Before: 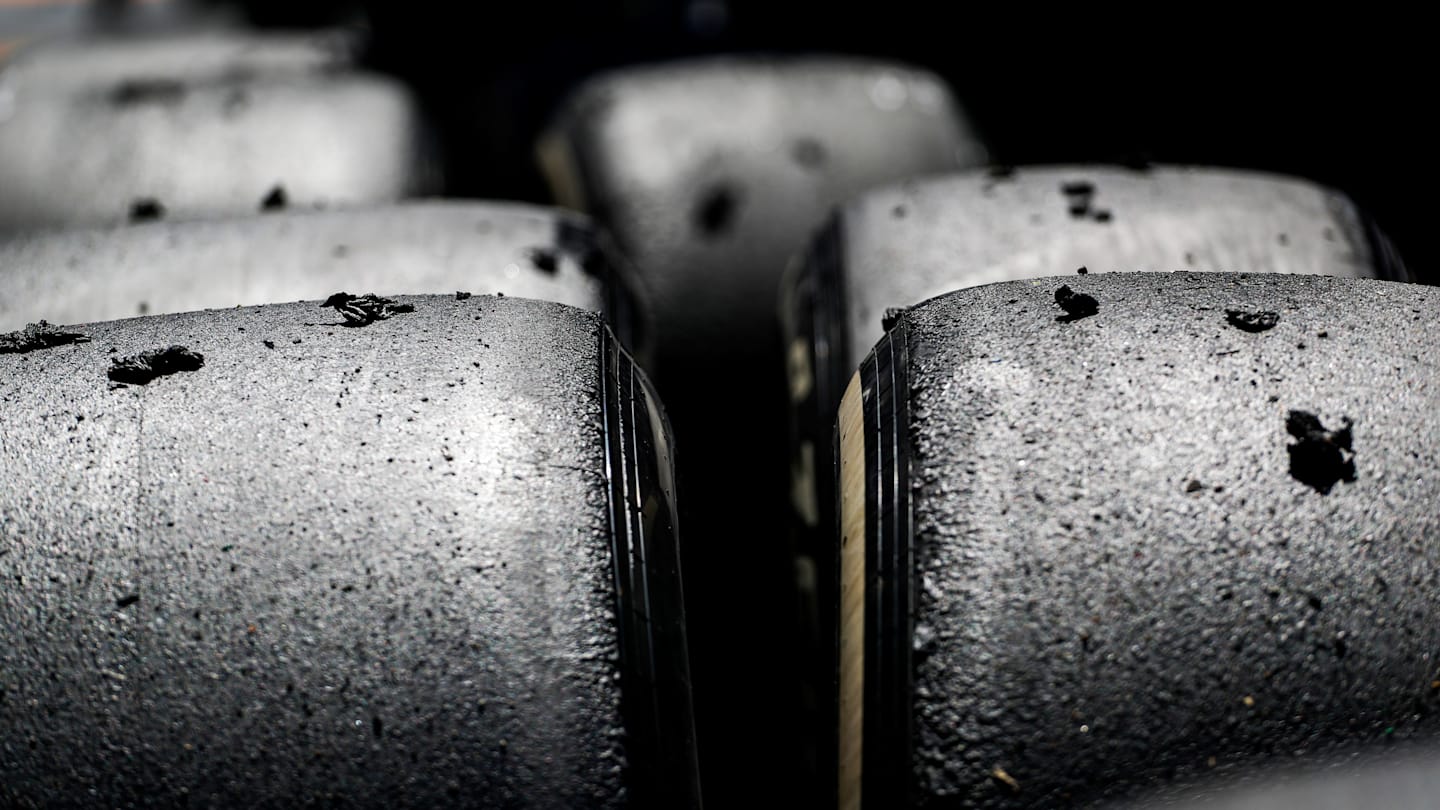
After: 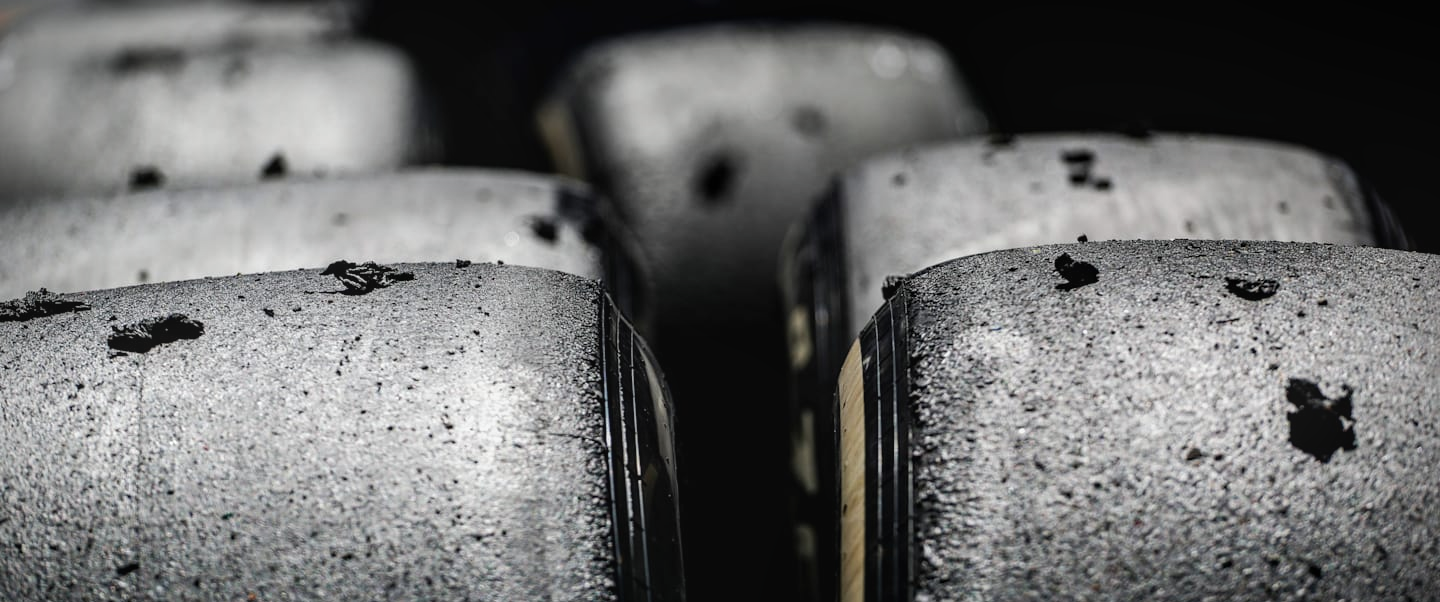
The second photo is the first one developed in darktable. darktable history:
local contrast: detail 109%
vignetting: unbound false
color correction: highlights a* -0.254, highlights b* -0.113
crop: top 4.052%, bottom 21.574%
